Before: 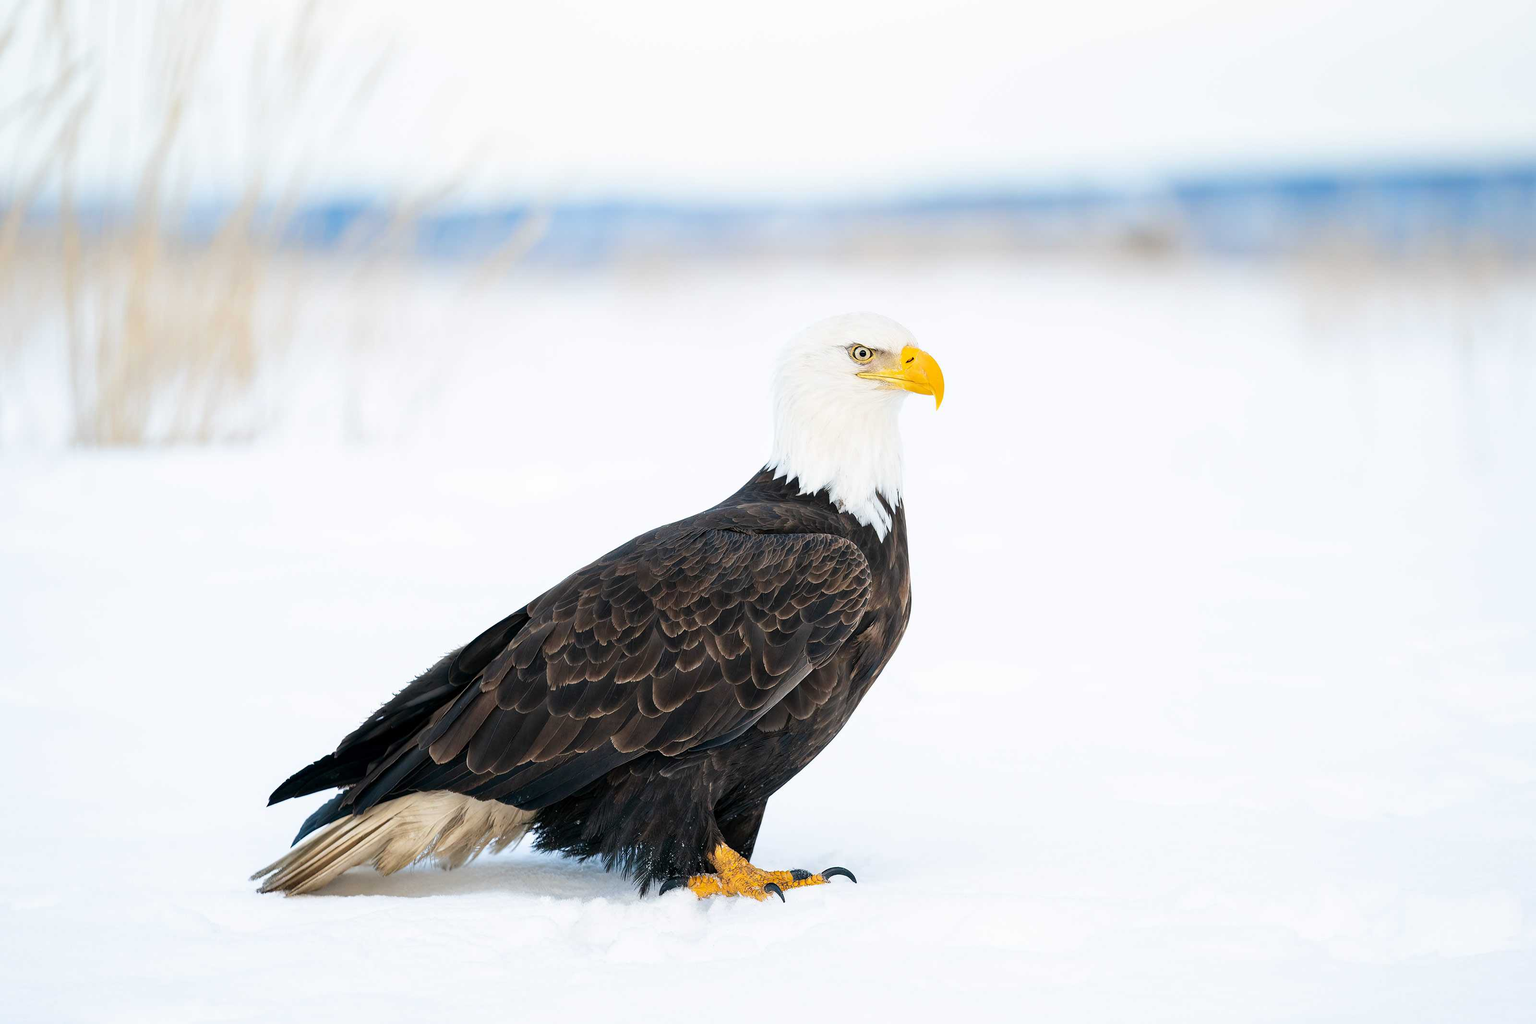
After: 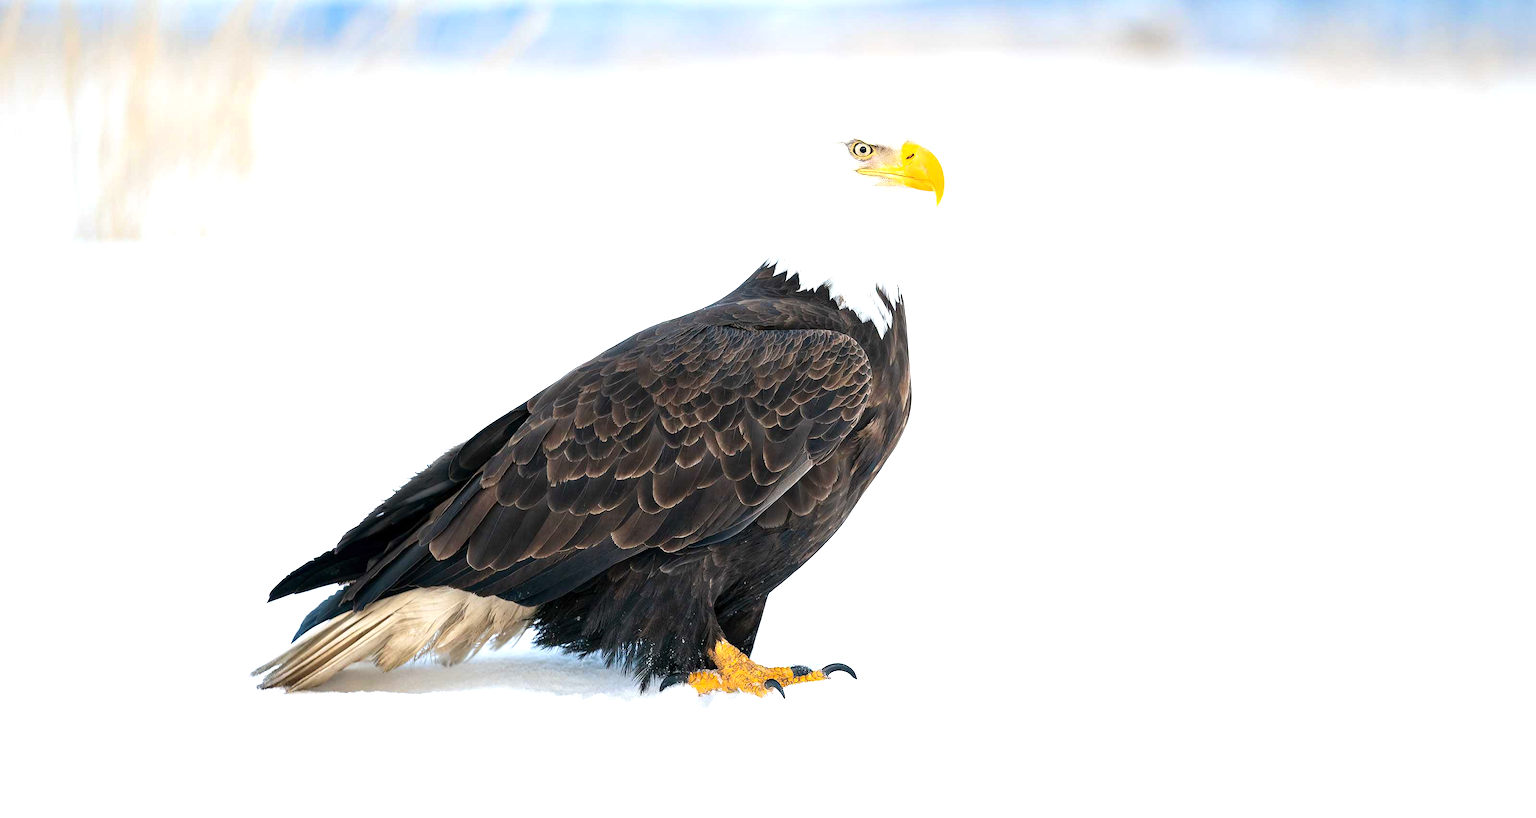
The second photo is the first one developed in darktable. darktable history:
exposure: exposure 0.507 EV, compensate highlight preservation false
crop and rotate: top 19.998%
